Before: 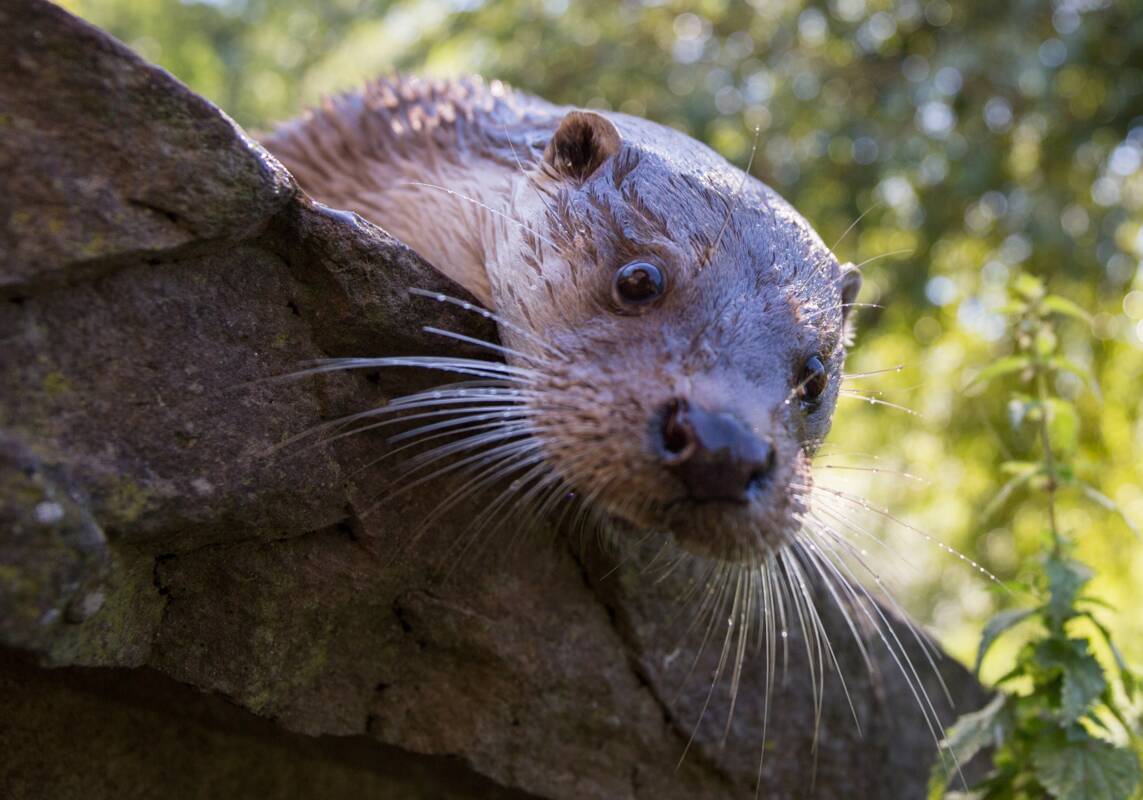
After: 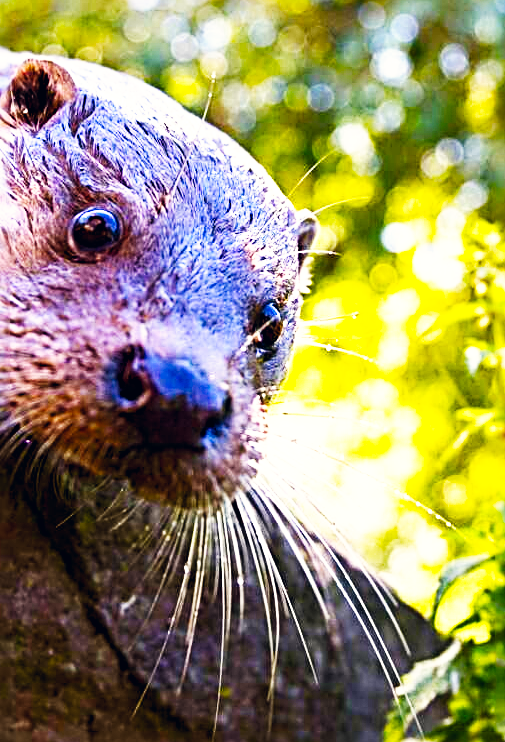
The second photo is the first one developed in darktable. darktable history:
color correction: highlights a* 0.207, highlights b* 2.7, shadows a* -0.874, shadows b* -4.78
crop: left 47.628%, top 6.643%, right 7.874%
color balance rgb: linear chroma grading › global chroma 9%, perceptual saturation grading › global saturation 36%, perceptual saturation grading › shadows 35%, perceptual brilliance grading › global brilliance 21.21%, perceptual brilliance grading › shadows -35%, global vibrance 21.21%
base curve: curves: ch0 [(0, 0) (0.007, 0.004) (0.027, 0.03) (0.046, 0.07) (0.207, 0.54) (0.442, 0.872) (0.673, 0.972) (1, 1)], preserve colors none
sharpen: radius 3.69, amount 0.928
